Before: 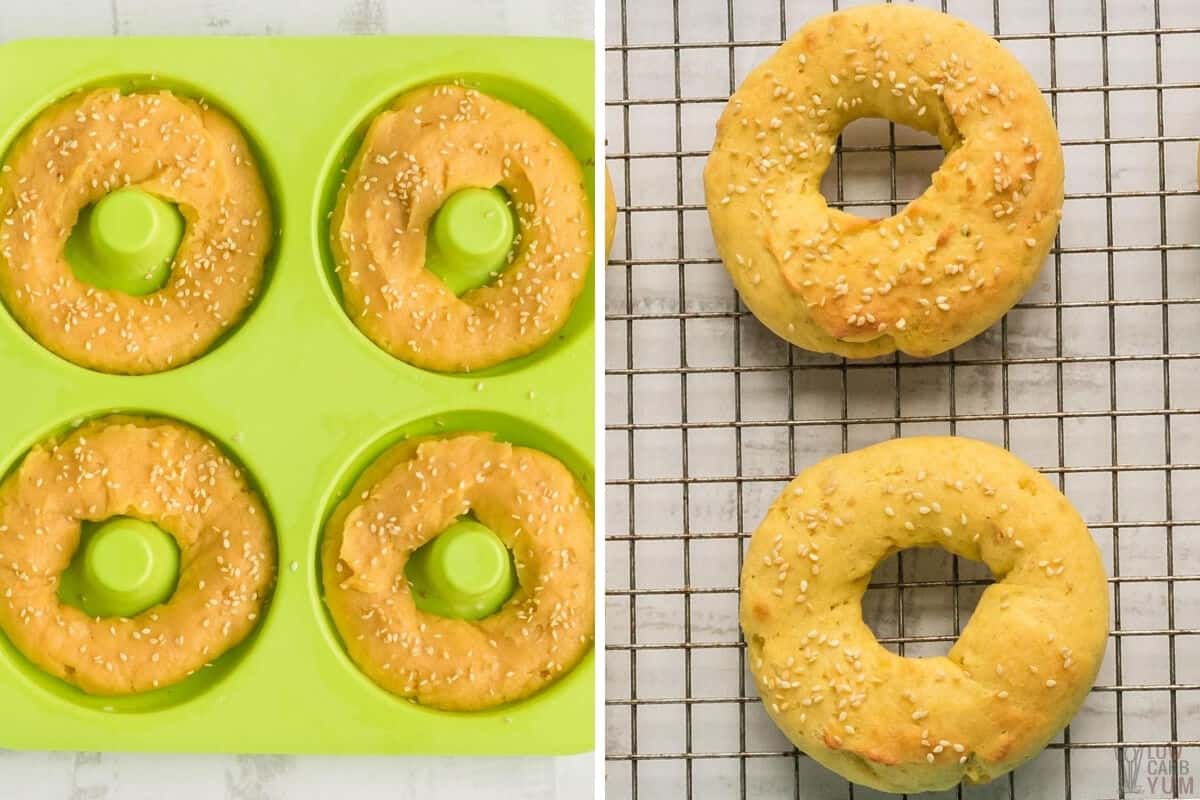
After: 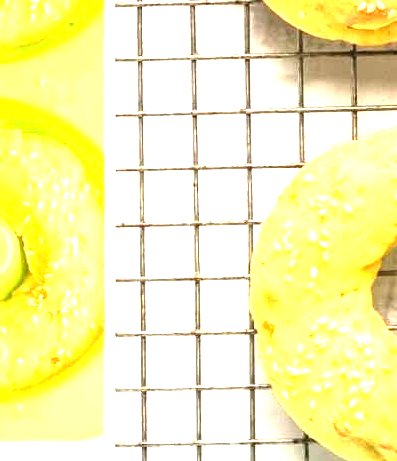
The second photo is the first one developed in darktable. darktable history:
crop: left 40.878%, top 39.176%, right 25.993%, bottom 3.081%
exposure: exposure 2 EV, compensate exposure bias true, compensate highlight preservation false
